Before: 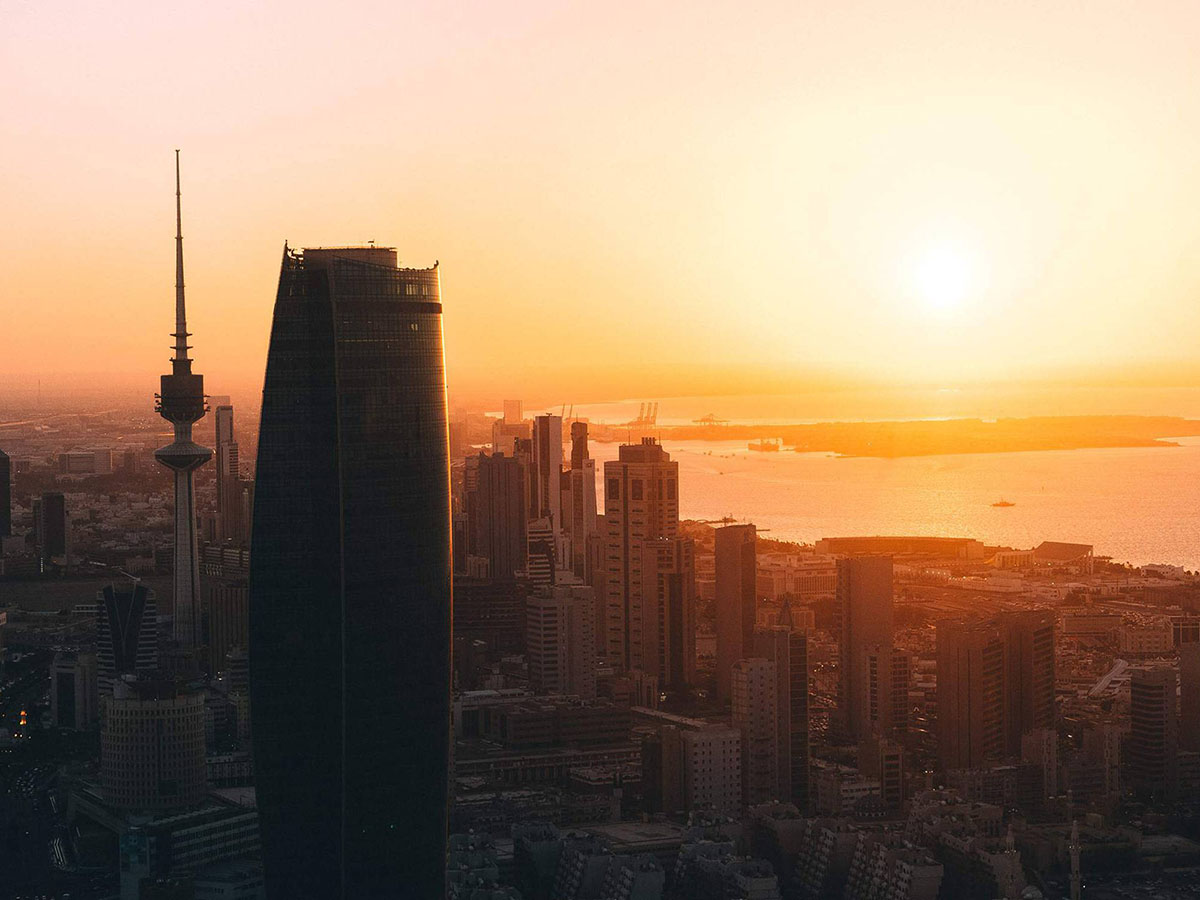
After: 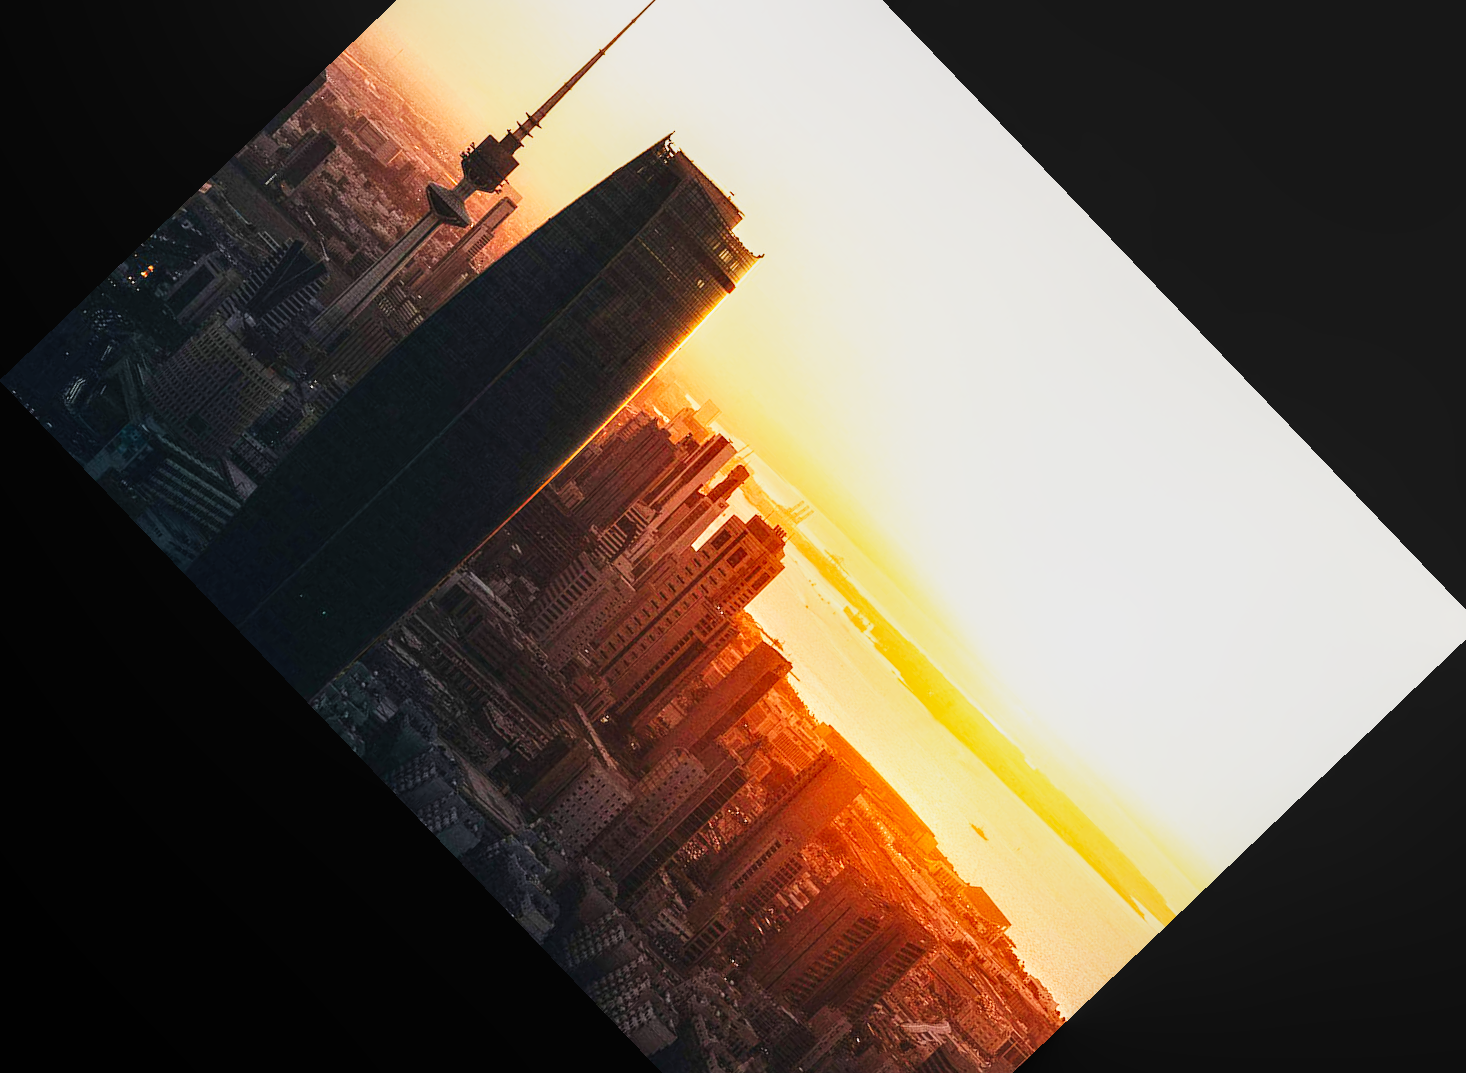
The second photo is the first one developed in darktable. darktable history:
base curve: curves: ch0 [(0, 0) (0.007, 0.004) (0.027, 0.03) (0.046, 0.07) (0.207, 0.54) (0.442, 0.872) (0.673, 0.972) (1, 1)], preserve colors none
crop and rotate: angle -46.26°, top 16.234%, right 0.912%, bottom 11.704%
local contrast: on, module defaults
